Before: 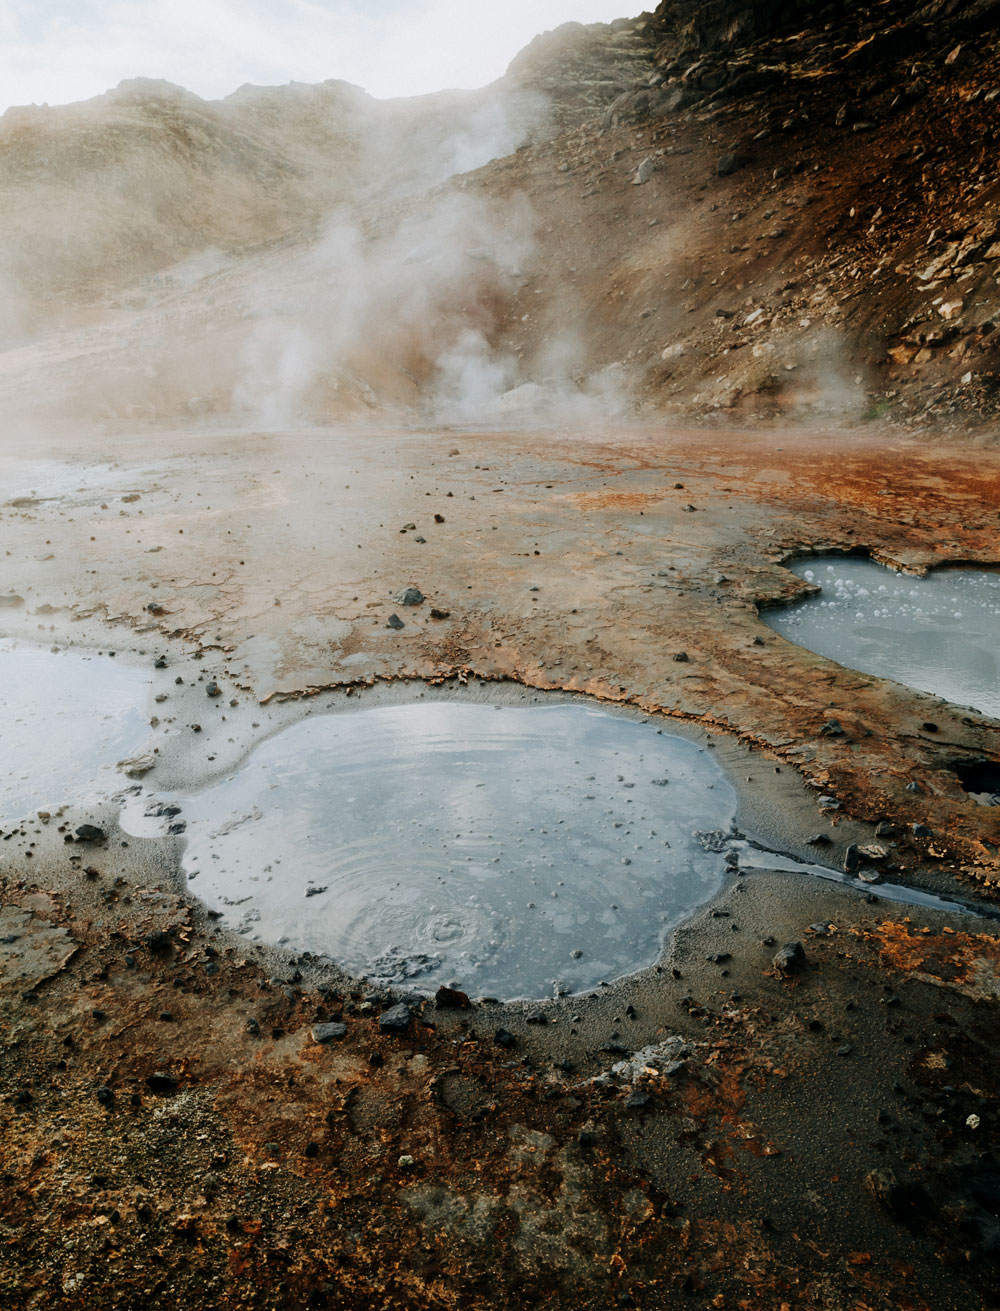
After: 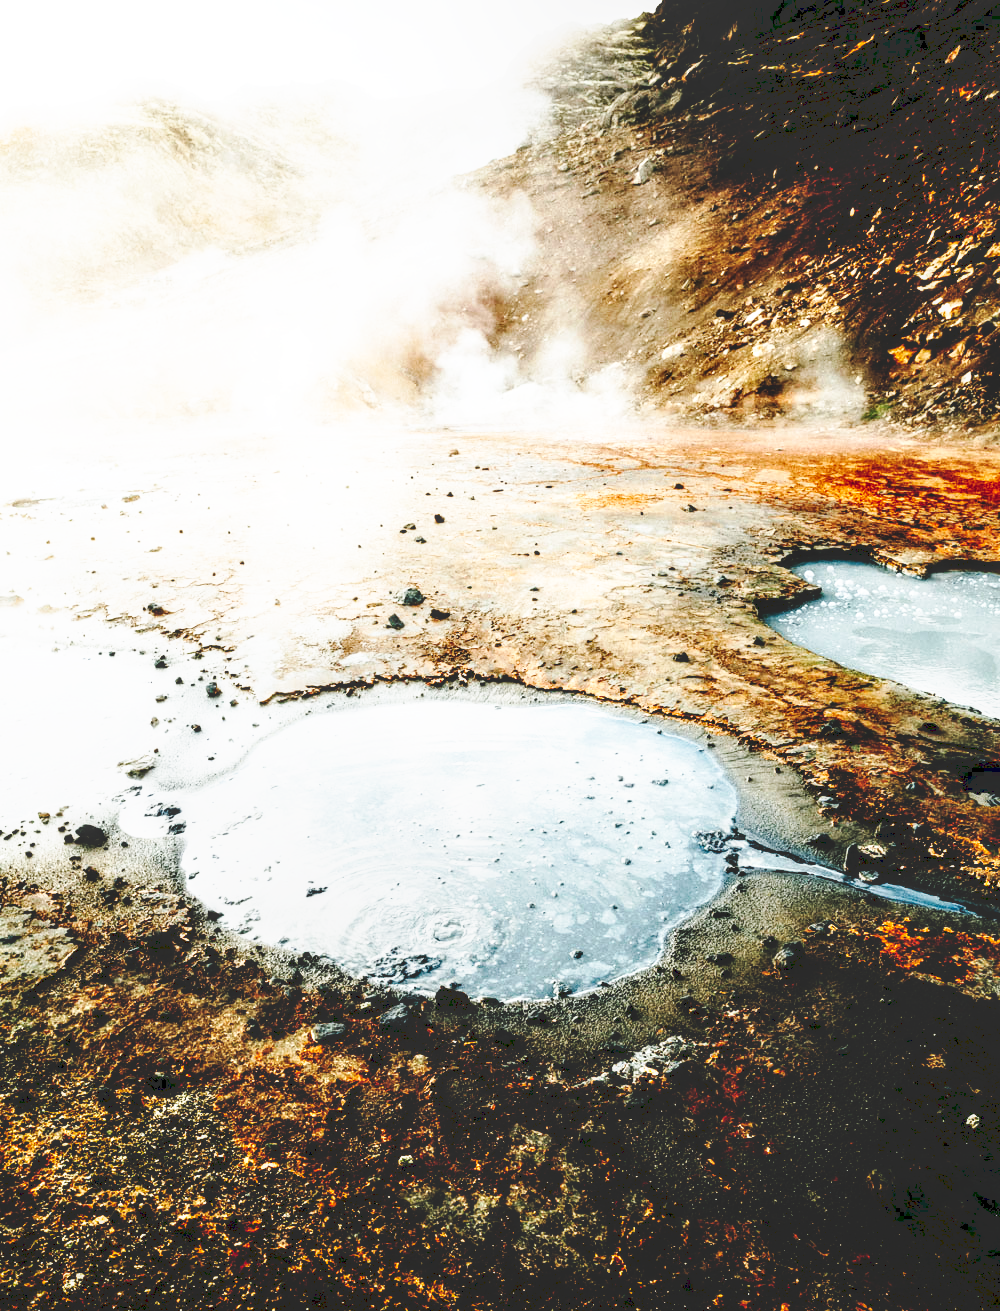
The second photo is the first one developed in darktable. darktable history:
base curve: curves: ch0 [(0, 0) (0.028, 0.03) (0.121, 0.232) (0.46, 0.748) (0.859, 0.968) (1, 1)], preserve colors none
local contrast: on, module defaults
tone equalizer: -8 EV -0.421 EV, -7 EV -0.427 EV, -6 EV -0.349 EV, -5 EV -0.184 EV, -3 EV 0.21 EV, -2 EV 0.325 EV, -1 EV 0.374 EV, +0 EV 0.437 EV, edges refinement/feathering 500, mask exposure compensation -1.57 EV, preserve details no
tone curve: curves: ch0 [(0, 0) (0.003, 0.156) (0.011, 0.156) (0.025, 0.161) (0.044, 0.161) (0.069, 0.161) (0.1, 0.166) (0.136, 0.168) (0.177, 0.179) (0.224, 0.202) (0.277, 0.241) (0.335, 0.296) (0.399, 0.378) (0.468, 0.484) (0.543, 0.604) (0.623, 0.728) (0.709, 0.822) (0.801, 0.918) (0.898, 0.98) (1, 1)], preserve colors none
